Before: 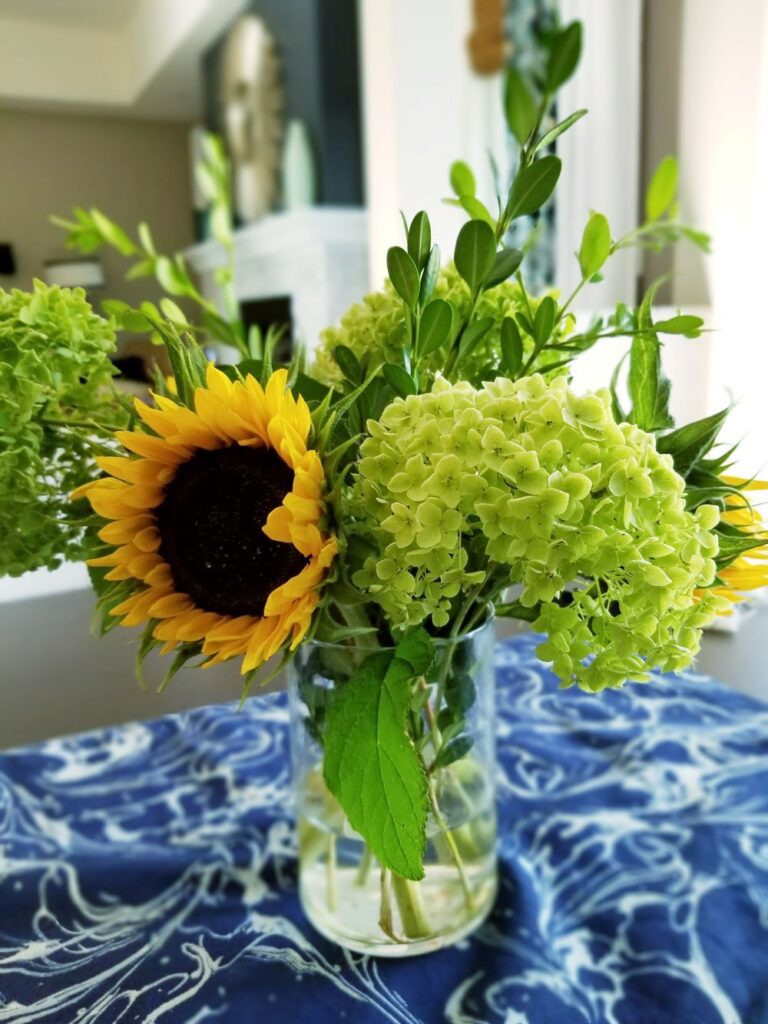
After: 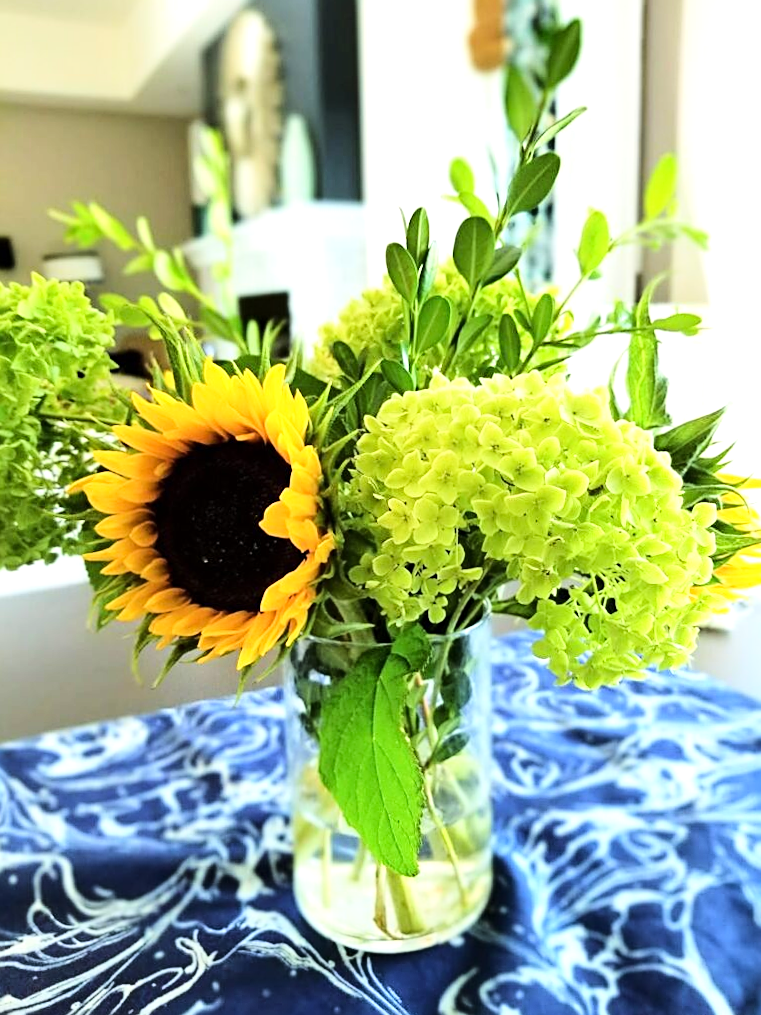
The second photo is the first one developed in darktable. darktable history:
base curve: curves: ch0 [(0, 0) (0.036, 0.025) (0.121, 0.166) (0.206, 0.329) (0.605, 0.79) (1, 1)]
crop and rotate: angle -0.348°
sharpen: on, module defaults
exposure: exposure 0.658 EV, compensate exposure bias true, compensate highlight preservation false
